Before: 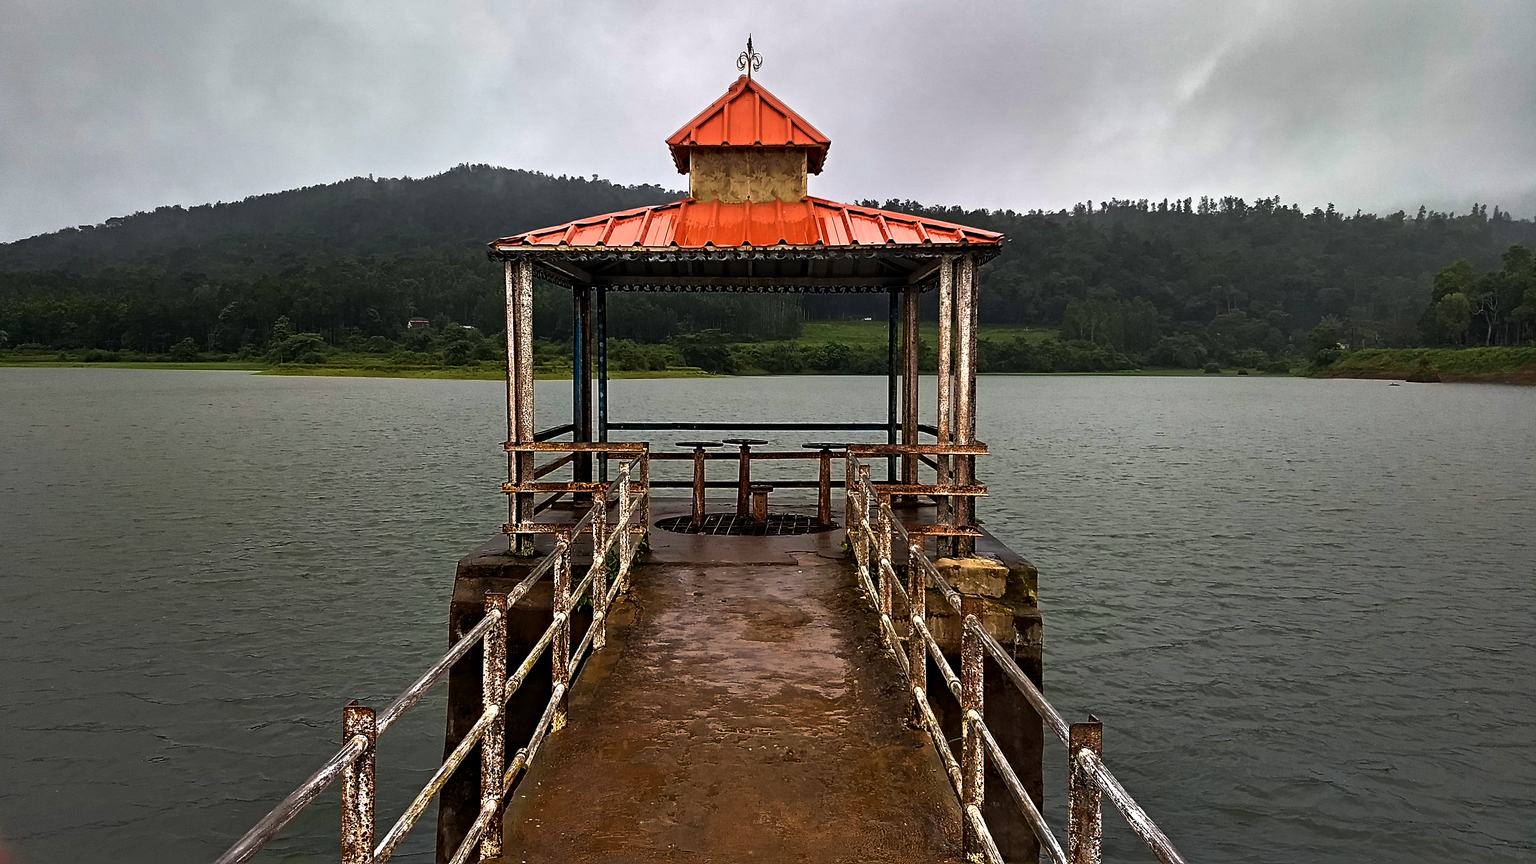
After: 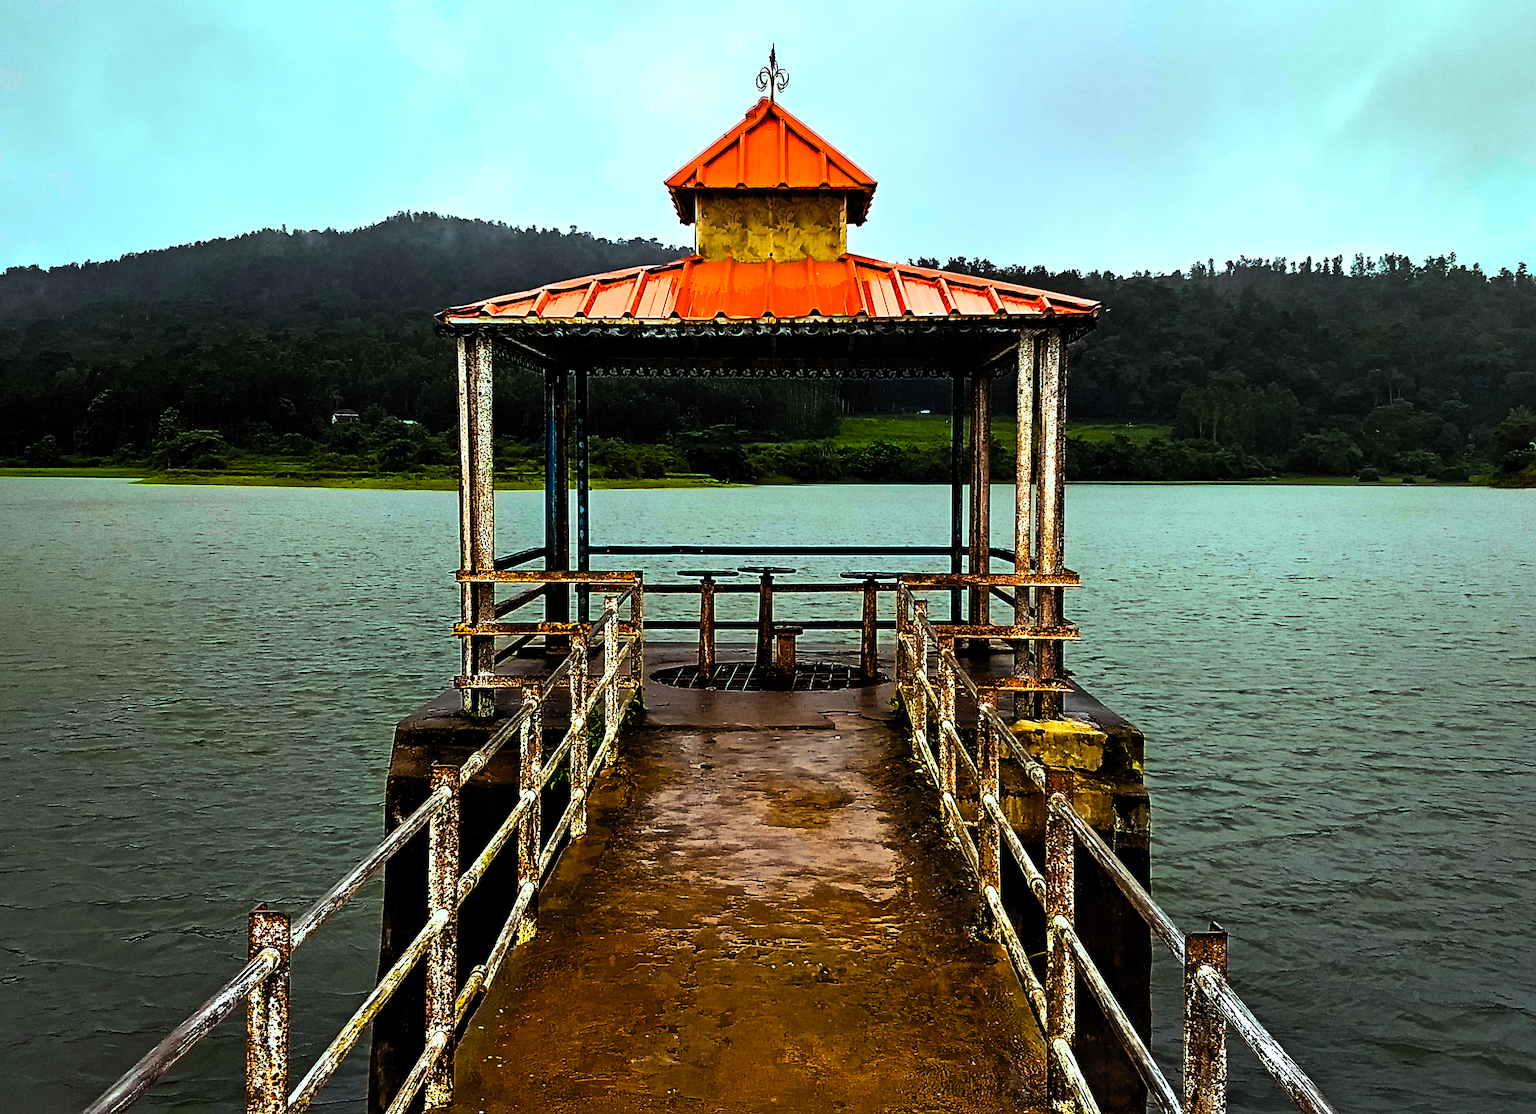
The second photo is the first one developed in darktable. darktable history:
filmic rgb: black relative exposure -8.67 EV, white relative exposure 2.72 EV, target black luminance 0%, hardness 6.26, latitude 76.87%, contrast 1.327, shadows ↔ highlights balance -0.286%, add noise in highlights 0, color science v3 (2019), use custom middle-gray values true, contrast in highlights soft
contrast brightness saturation: contrast 0.202, brightness 0.166, saturation 0.228
color balance rgb: shadows lift › hue 86.48°, highlights gain › chroma 4.118%, highlights gain › hue 198.66°, linear chroma grading › global chroma 14.978%, perceptual saturation grading › global saturation 30.266%, global vibrance 5.281%
crop: left 9.846%, right 12.623%
